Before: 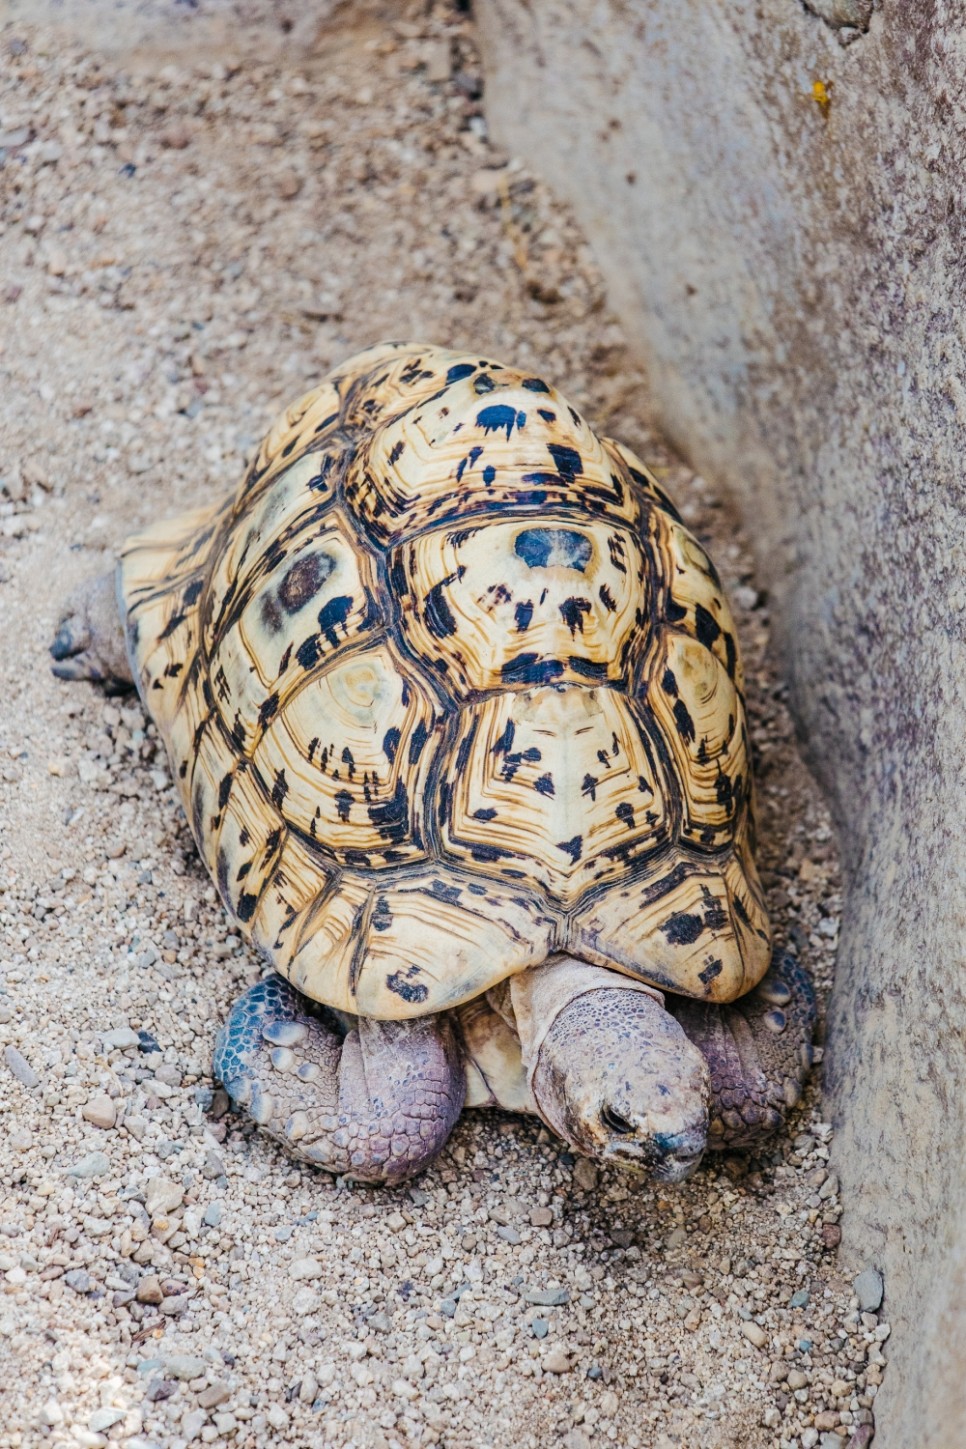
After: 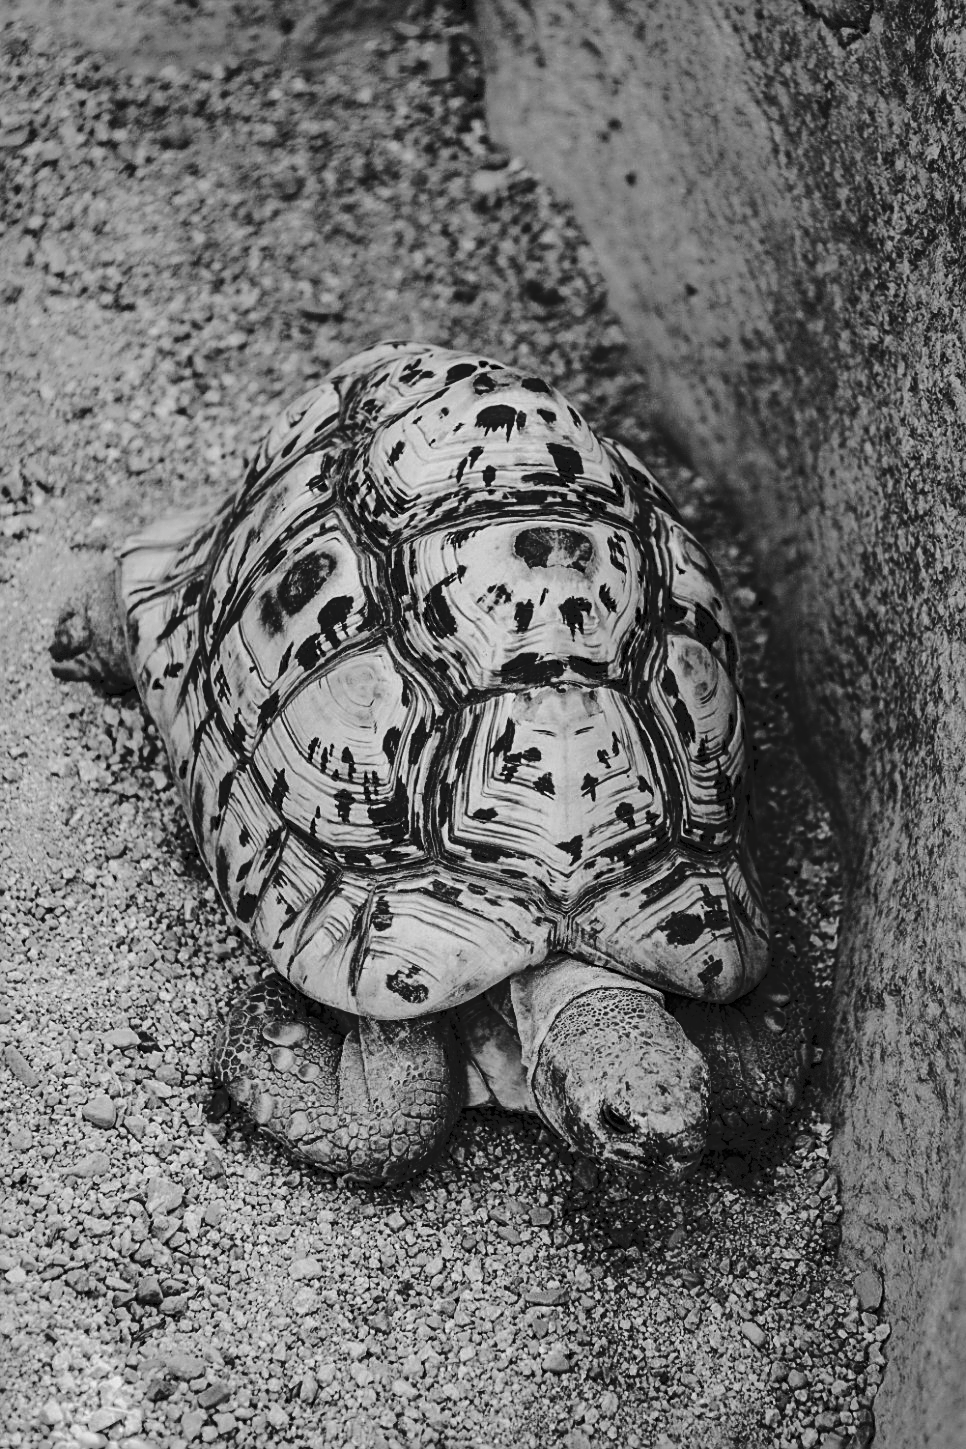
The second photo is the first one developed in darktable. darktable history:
sharpen: on, module defaults
tone curve: curves: ch0 [(0, 0) (0.003, 0.076) (0.011, 0.081) (0.025, 0.084) (0.044, 0.092) (0.069, 0.1) (0.1, 0.117) (0.136, 0.144) (0.177, 0.186) (0.224, 0.237) (0.277, 0.306) (0.335, 0.39) (0.399, 0.494) (0.468, 0.574) (0.543, 0.666) (0.623, 0.722) (0.709, 0.79) (0.801, 0.855) (0.898, 0.926) (1, 1)], color space Lab, linked channels, preserve colors none
contrast brightness saturation: contrast -0.028, brightness -0.586, saturation -0.995
vignetting: brightness -0.158, automatic ratio true, dithering 8-bit output
